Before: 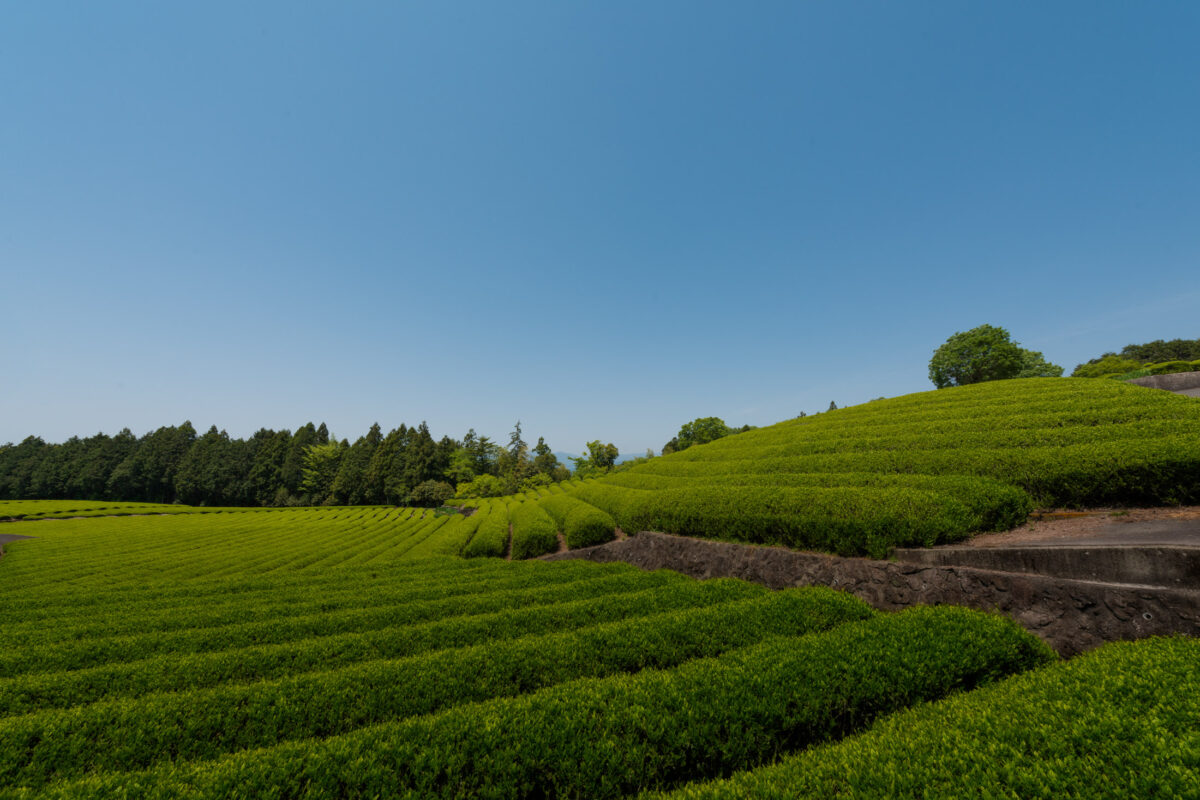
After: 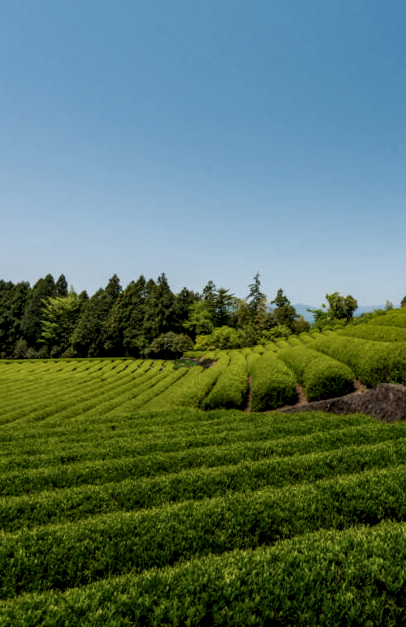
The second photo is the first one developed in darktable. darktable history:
base curve: curves: ch0 [(0, 0) (0.283, 0.295) (1, 1)], preserve colors none
crop and rotate: left 21.81%, top 18.608%, right 44.289%, bottom 2.985%
local contrast: detail 160%
